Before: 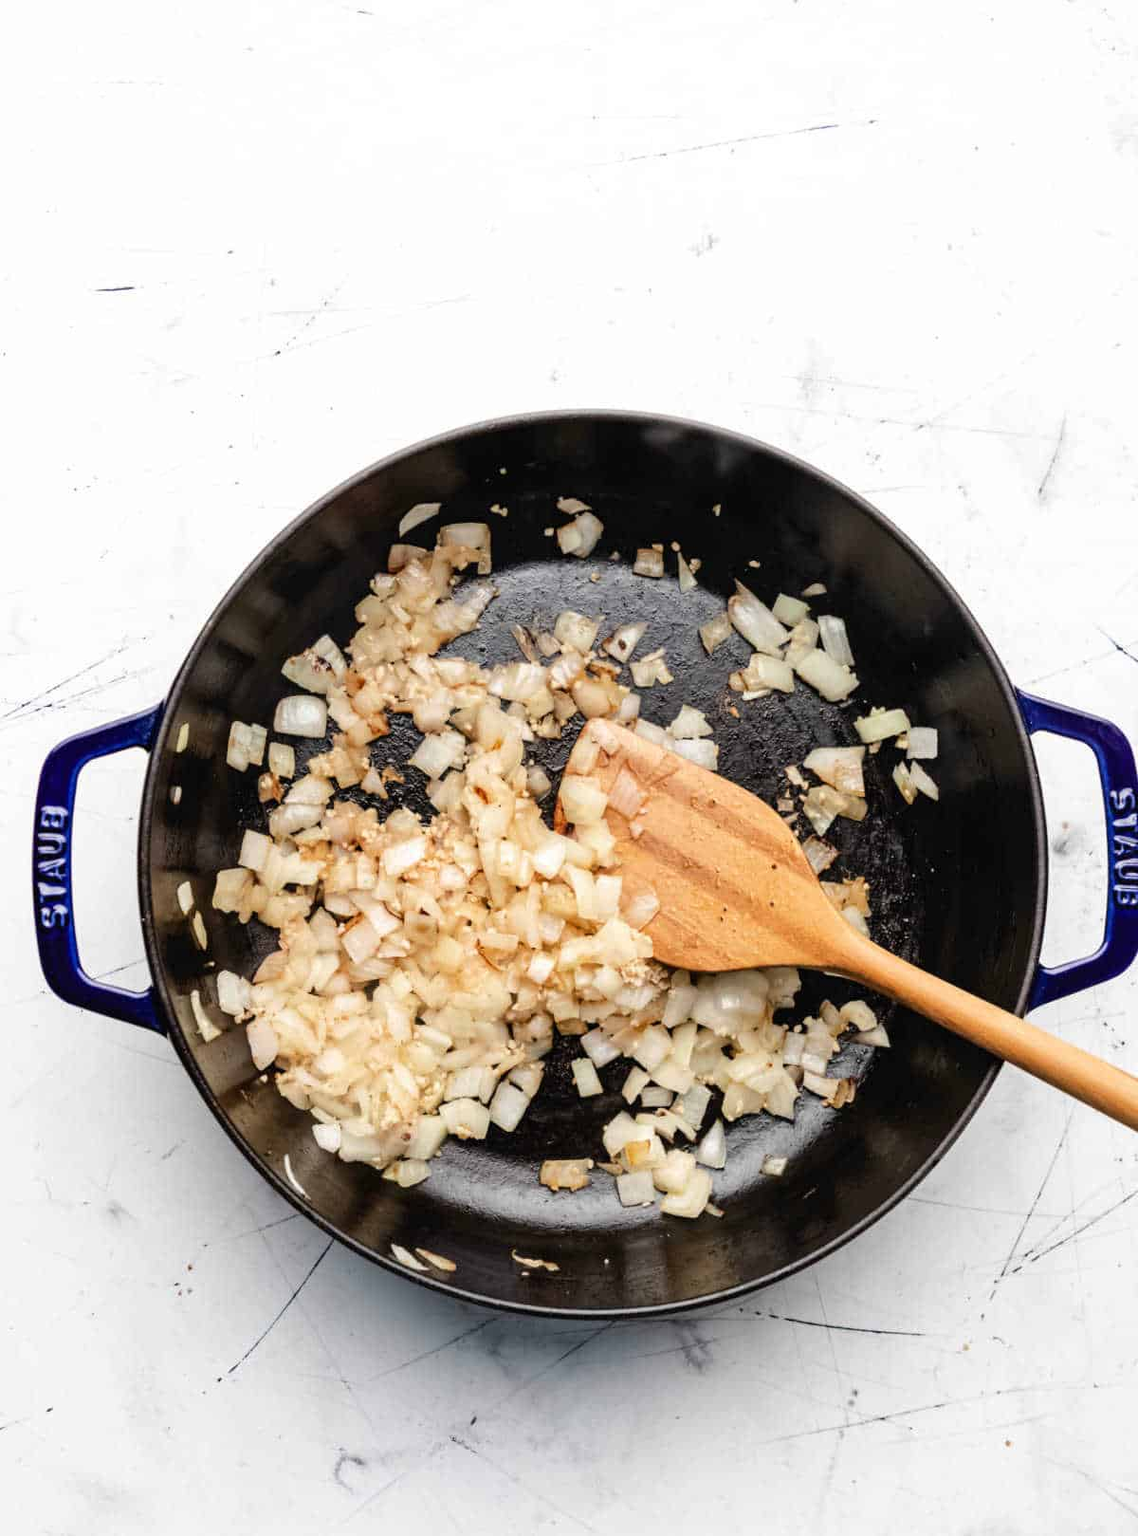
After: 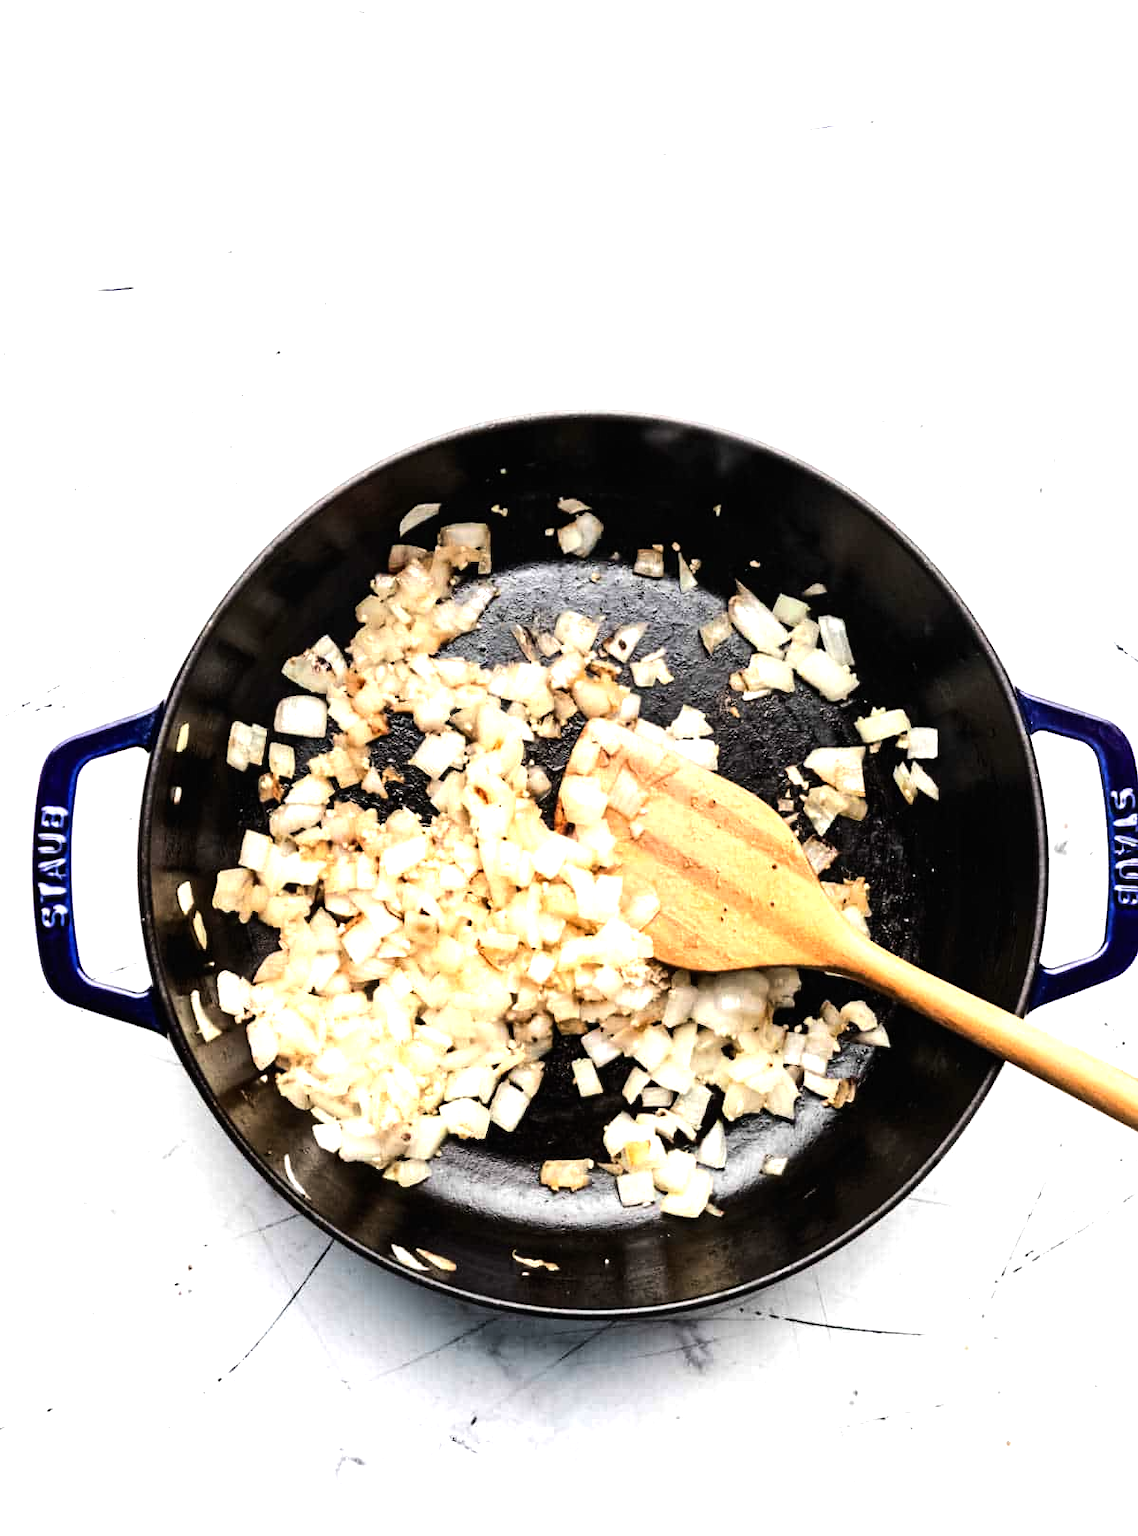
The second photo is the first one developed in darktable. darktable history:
tone equalizer: -8 EV -1.05 EV, -7 EV -0.987 EV, -6 EV -0.904 EV, -5 EV -0.57 EV, -3 EV 0.589 EV, -2 EV 0.868 EV, -1 EV 1.01 EV, +0 EV 1.07 EV, edges refinement/feathering 500, mask exposure compensation -1.57 EV, preserve details no
